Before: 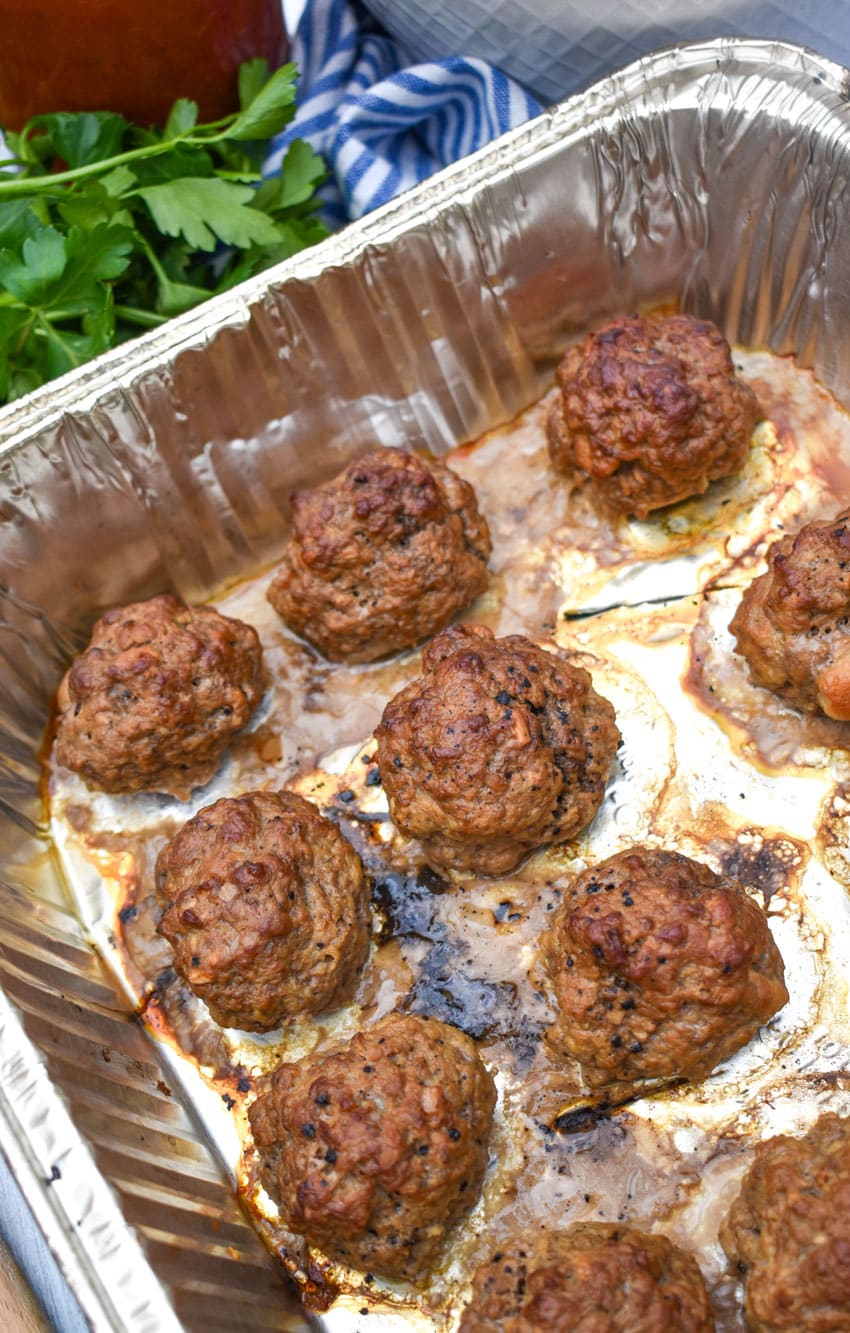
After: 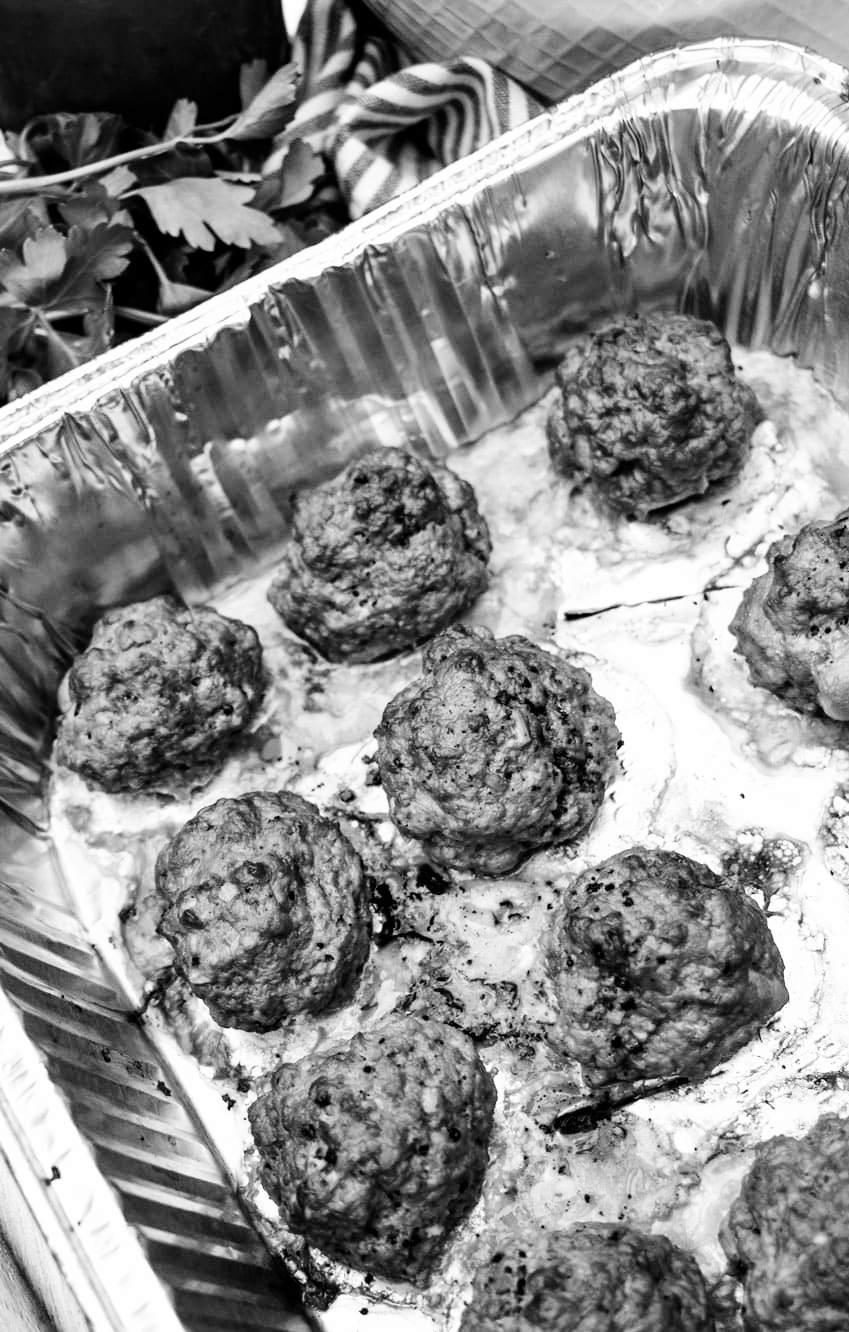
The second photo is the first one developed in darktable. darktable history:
exposure: black level correction 0.007, compensate highlight preservation false
monochrome: on, module defaults
filmic rgb: black relative exposure -5 EV, white relative exposure 3.5 EV, hardness 3.19, contrast 1.2, highlights saturation mix -50%
color balance: lift [1.004, 1.002, 1.002, 0.998], gamma [1, 1.007, 1.002, 0.993], gain [1, 0.977, 1.013, 1.023], contrast -3.64%
tone equalizer: -8 EV -1.08 EV, -7 EV -1.01 EV, -6 EV -0.867 EV, -5 EV -0.578 EV, -3 EV 0.578 EV, -2 EV 0.867 EV, -1 EV 1.01 EV, +0 EV 1.08 EV, edges refinement/feathering 500, mask exposure compensation -1.57 EV, preserve details no
